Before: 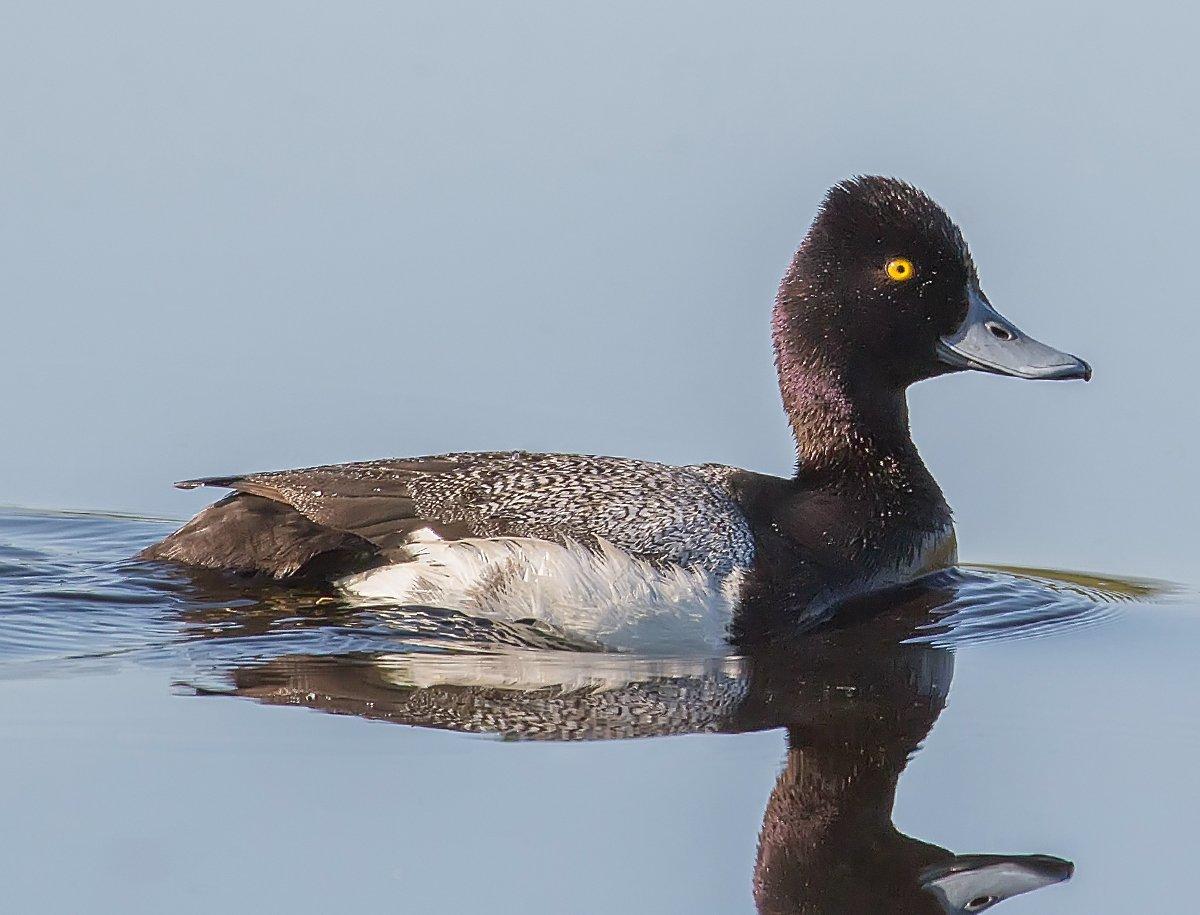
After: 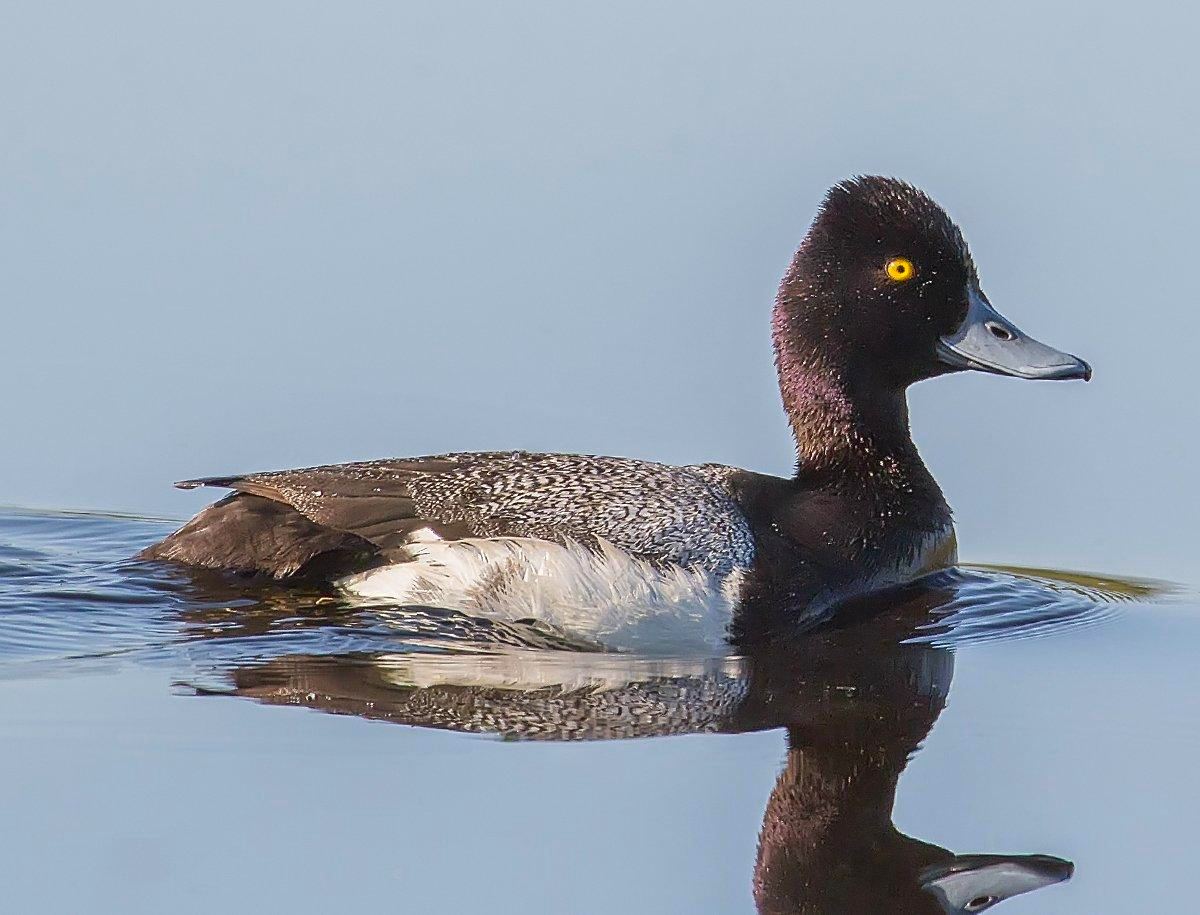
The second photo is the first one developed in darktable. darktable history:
contrast brightness saturation: contrast 0.04, saturation 0.16
